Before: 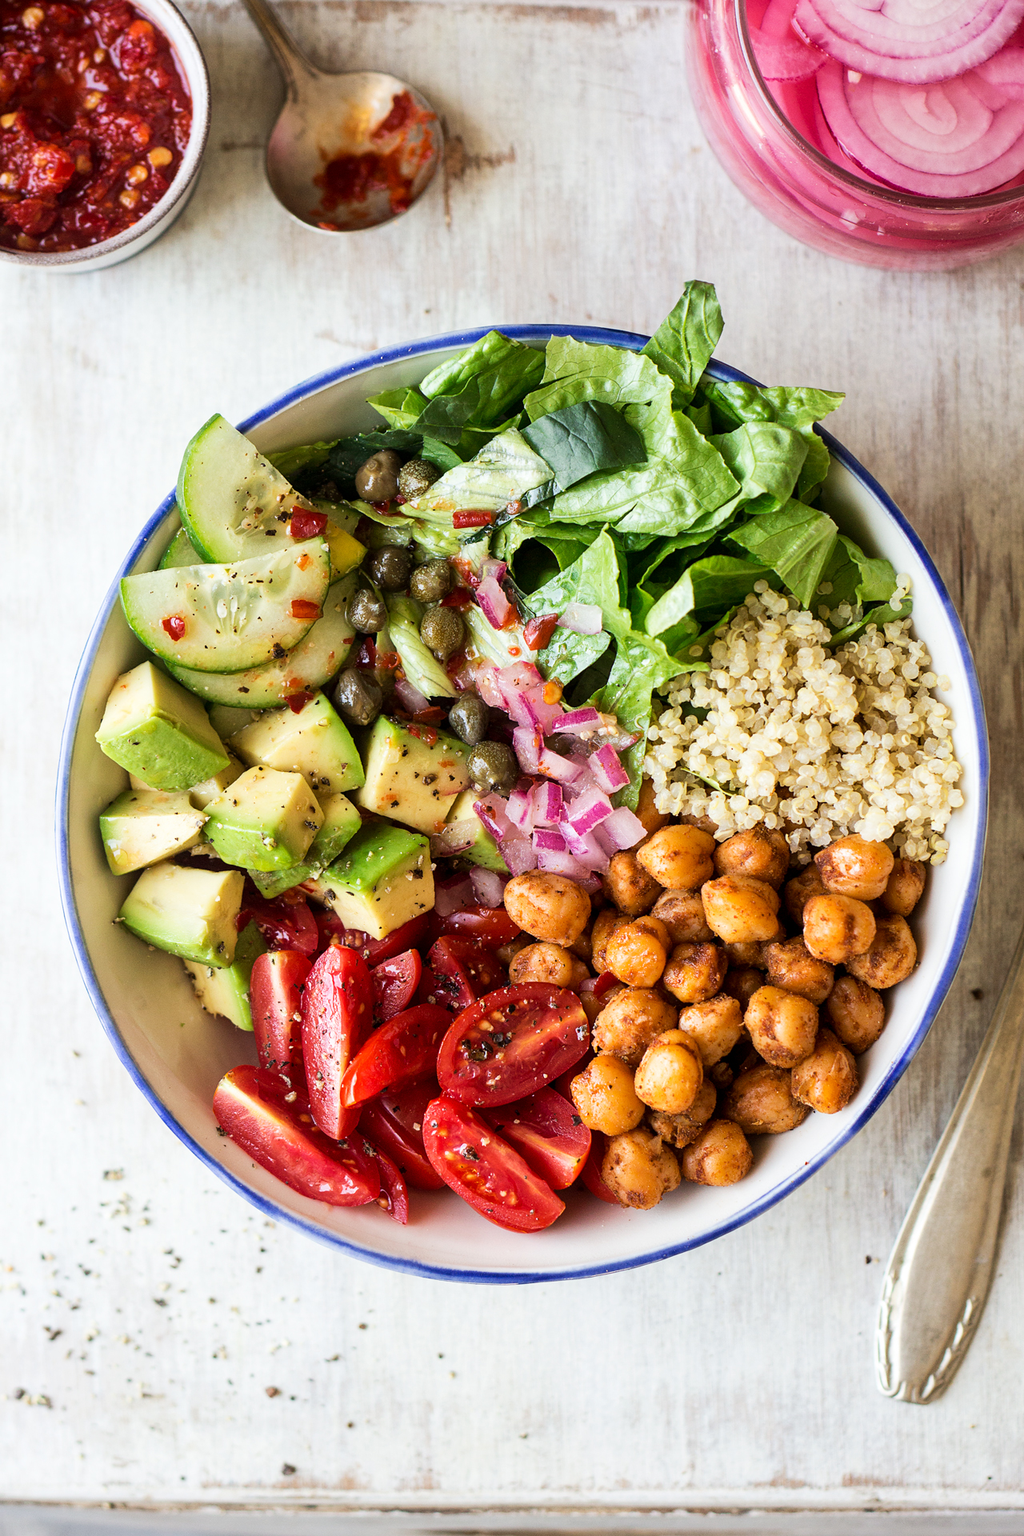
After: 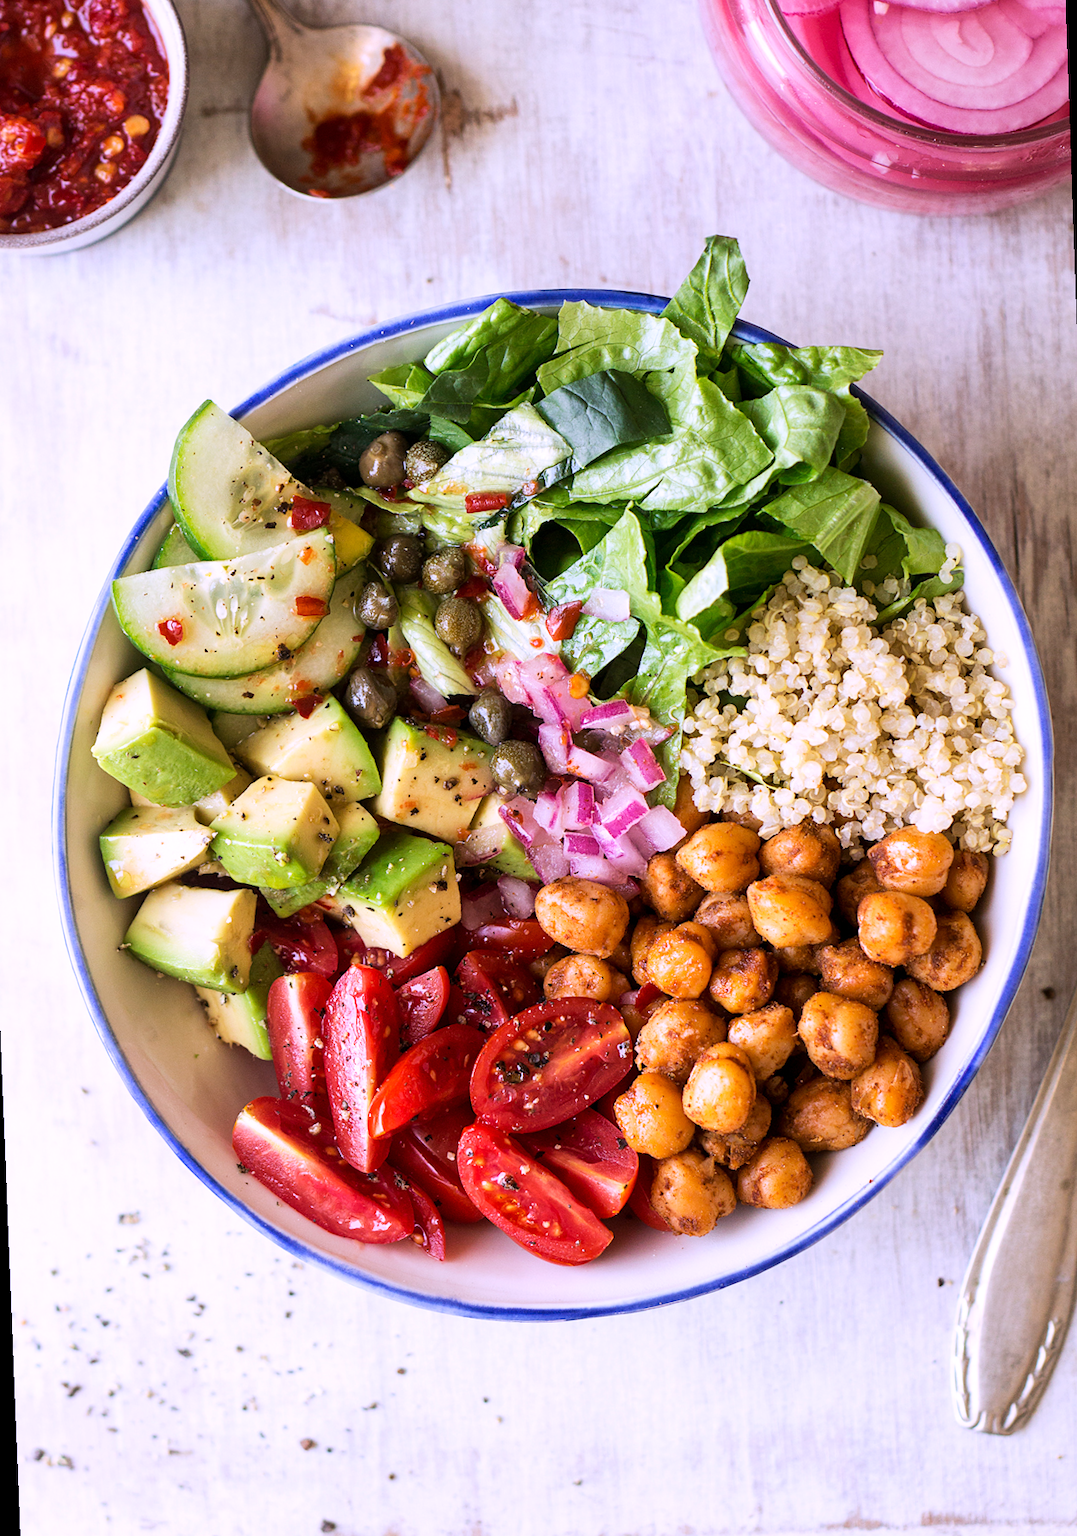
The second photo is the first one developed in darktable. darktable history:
white balance: red 1.042, blue 1.17
rotate and perspective: rotation -2.12°, lens shift (vertical) 0.009, lens shift (horizontal) -0.008, automatic cropping original format, crop left 0.036, crop right 0.964, crop top 0.05, crop bottom 0.959
